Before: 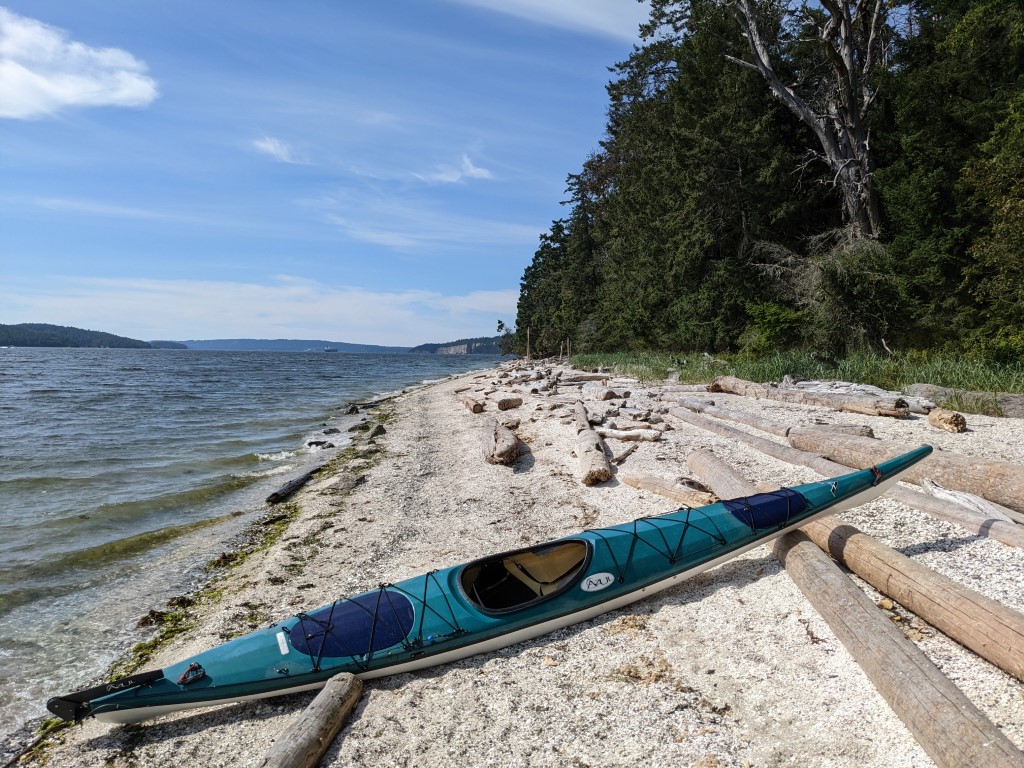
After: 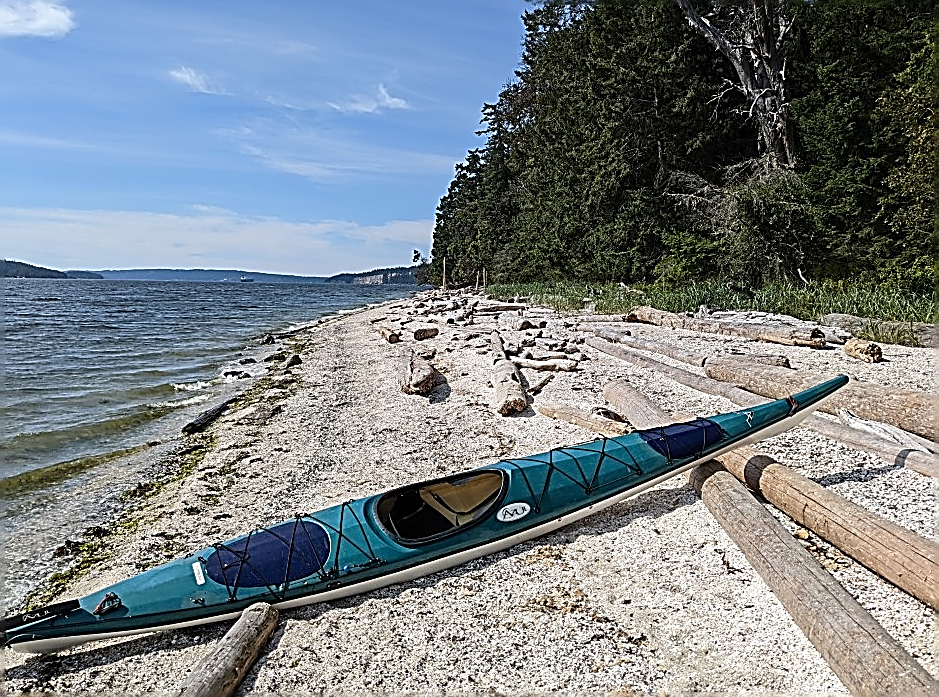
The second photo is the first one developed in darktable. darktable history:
sharpen: amount 2
crop and rotate: left 8.262%, top 9.226%
